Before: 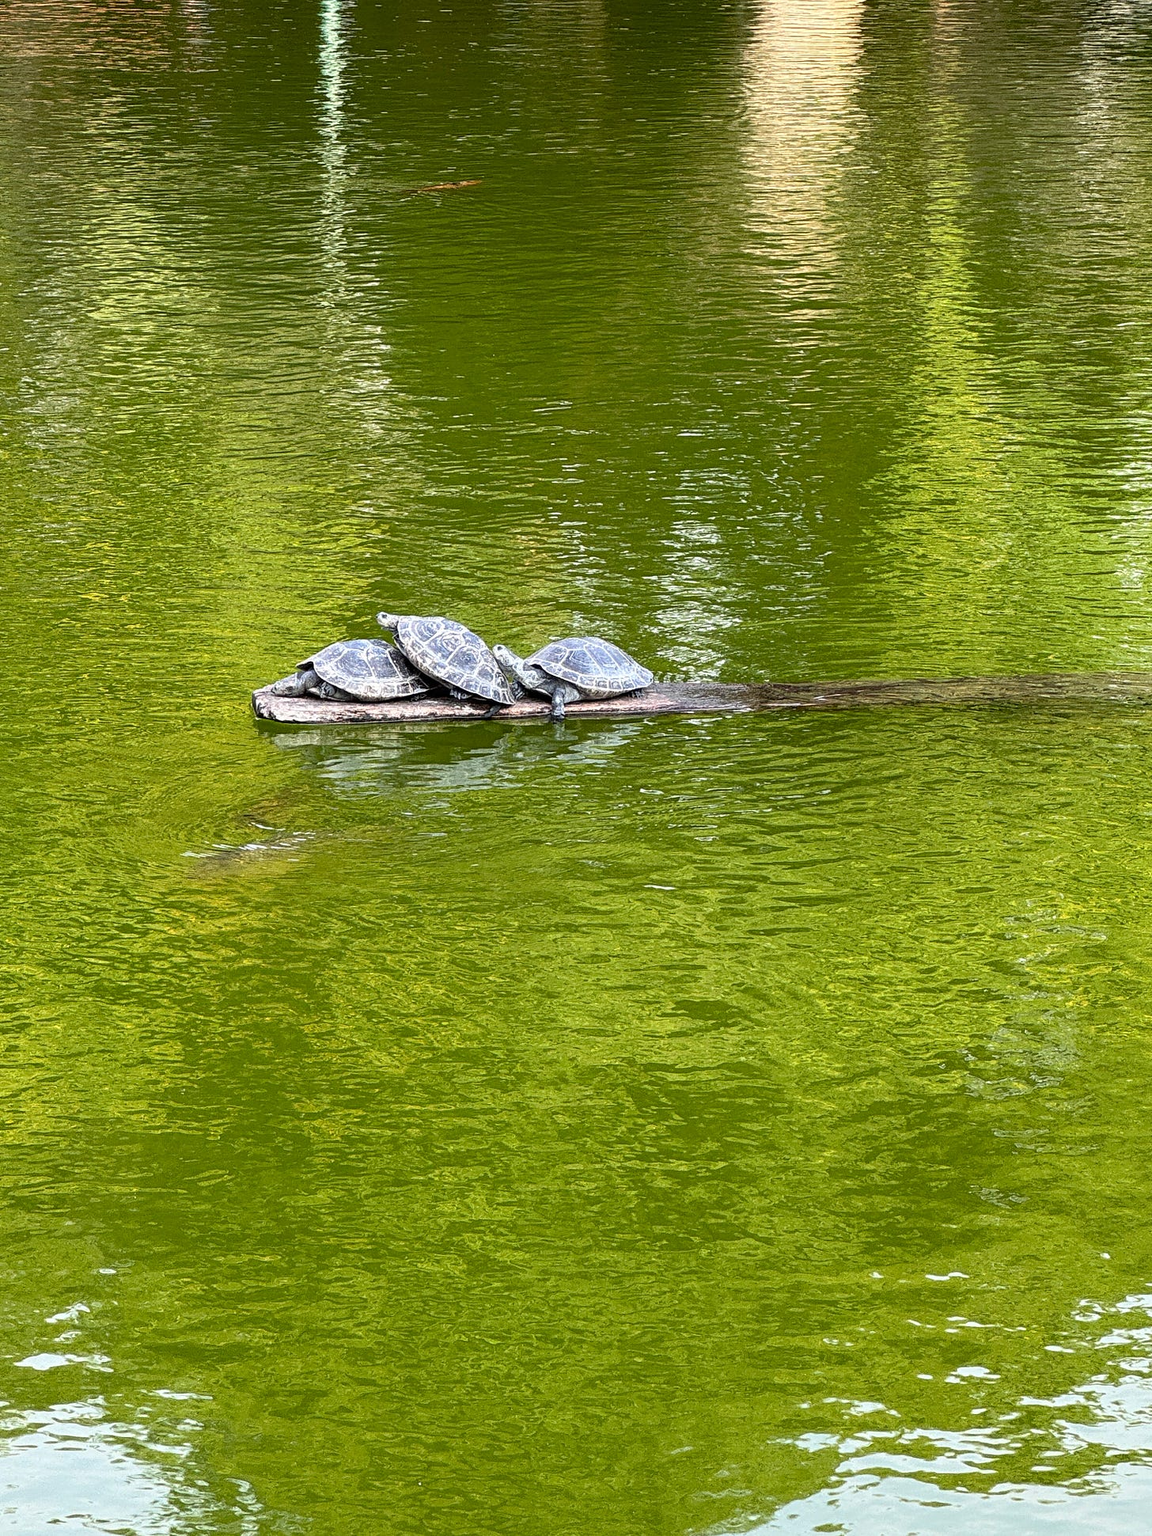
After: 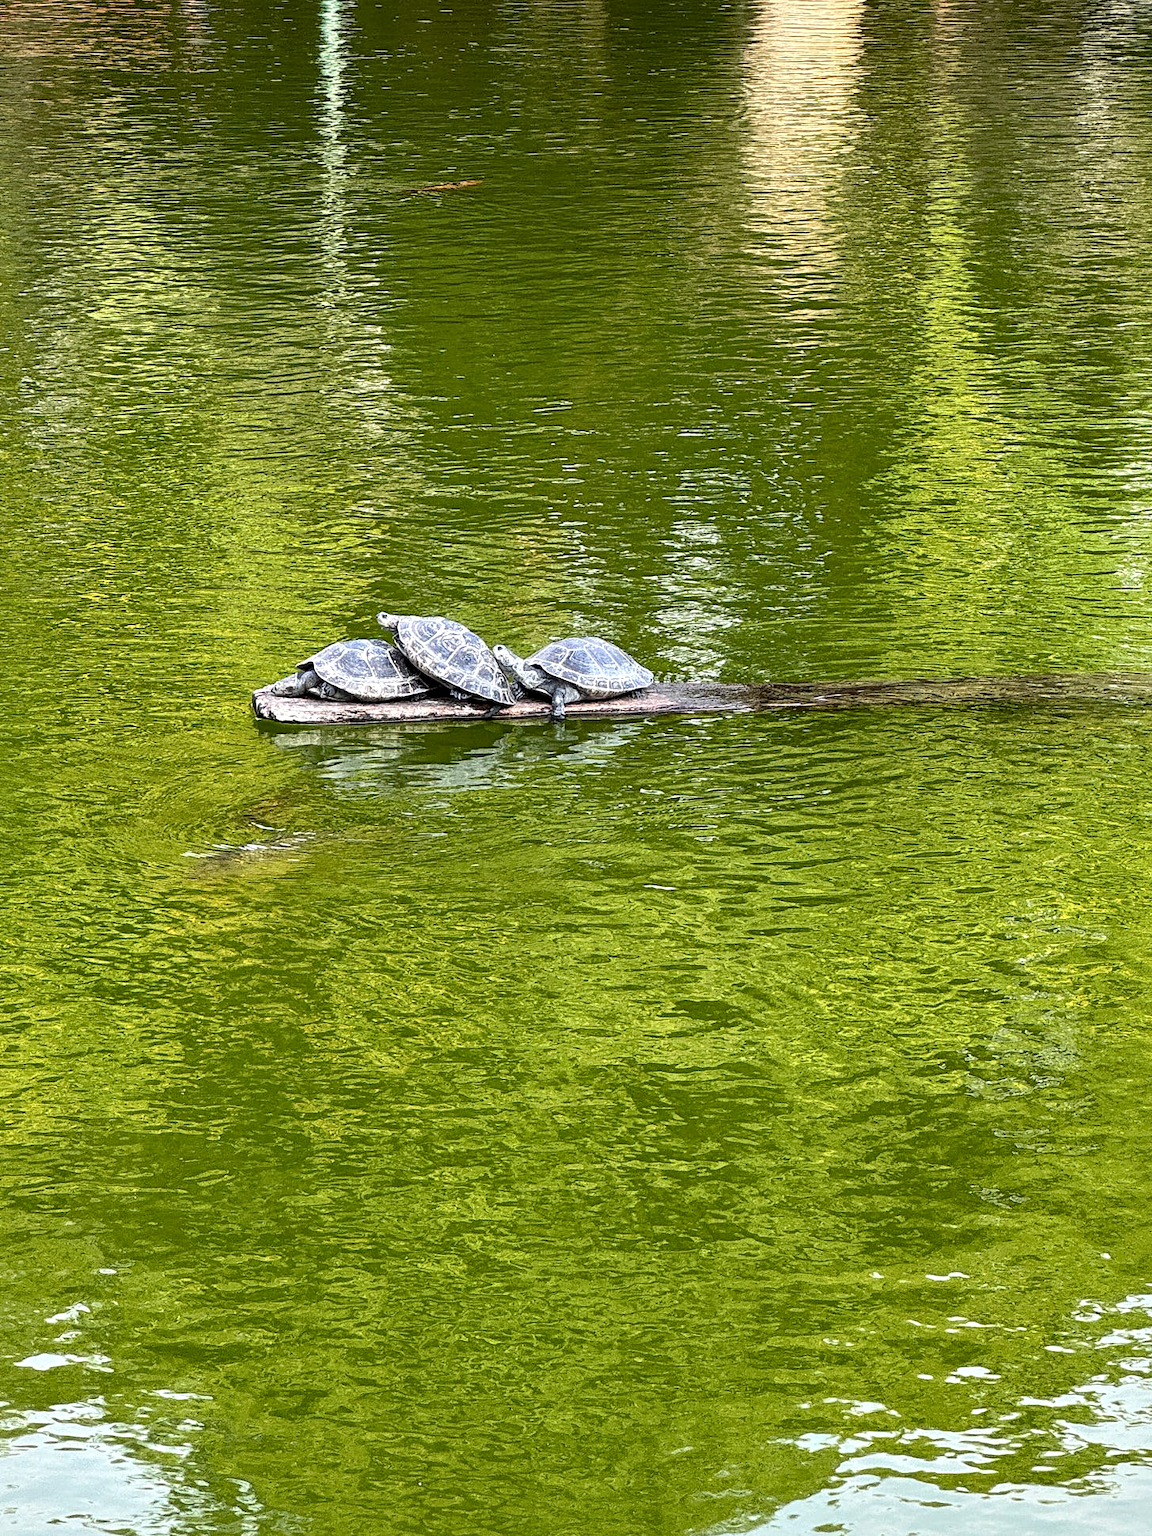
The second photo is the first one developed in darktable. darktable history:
local contrast: mode bilateral grid, contrast 21, coarseness 49, detail 161%, midtone range 0.2
